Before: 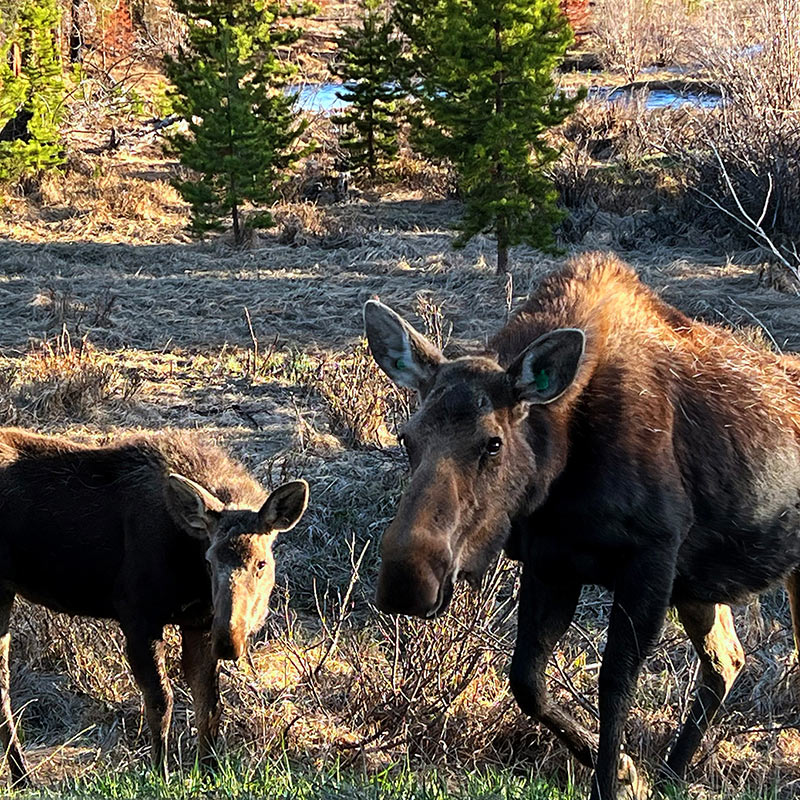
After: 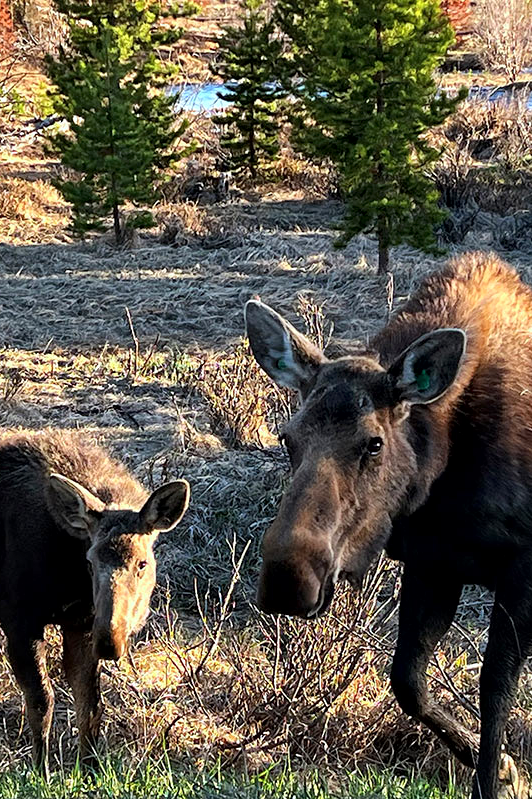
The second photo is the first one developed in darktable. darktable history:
crop and rotate: left 15.064%, right 18.349%
local contrast: mode bilateral grid, contrast 21, coarseness 49, detail 141%, midtone range 0.2
color balance rgb: perceptual saturation grading › global saturation 0.672%, perceptual brilliance grading › global brilliance 2.731%, perceptual brilliance grading › highlights -2.454%, perceptual brilliance grading › shadows 3.284%
